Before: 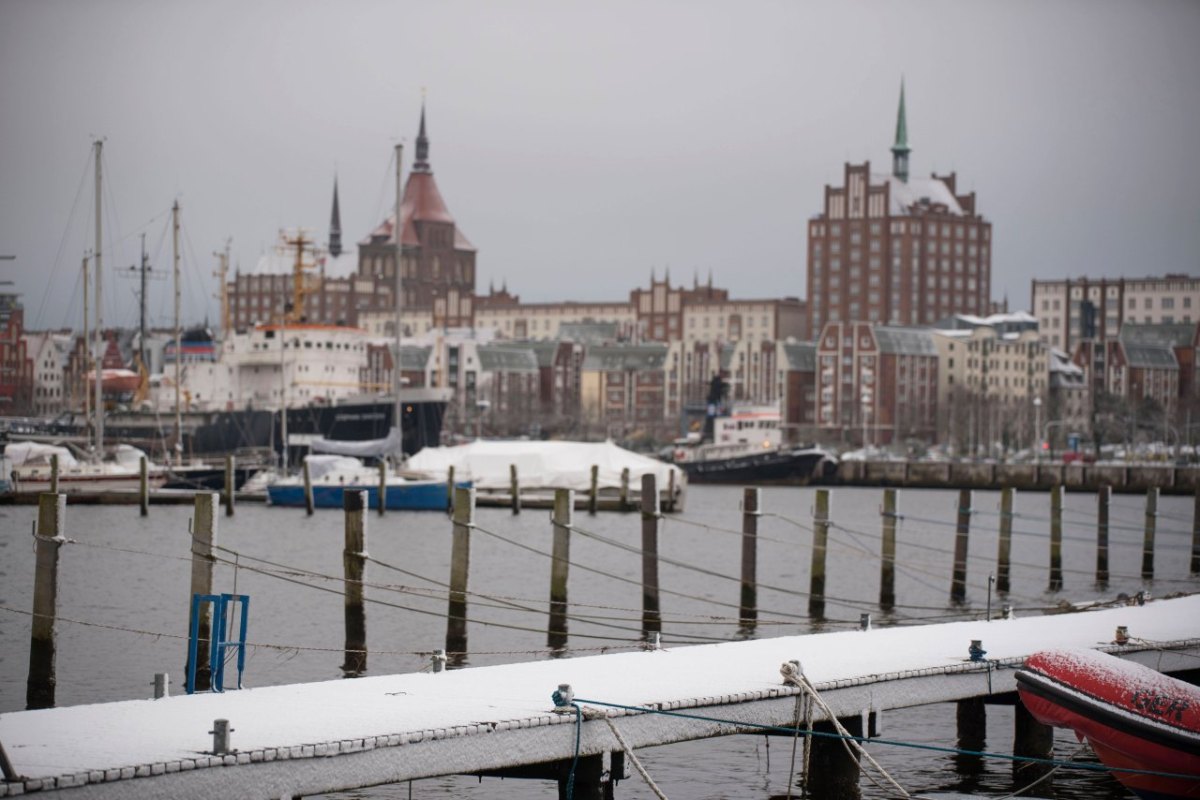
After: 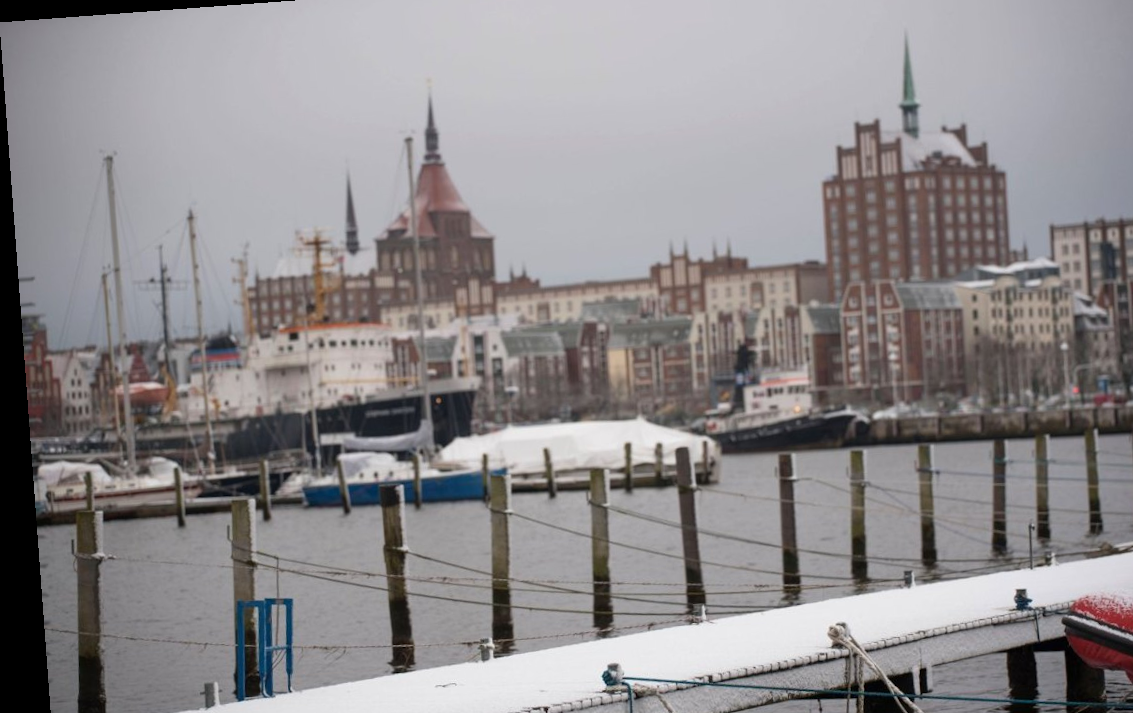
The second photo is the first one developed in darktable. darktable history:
crop: top 7.49%, right 9.717%, bottom 11.943%
rotate and perspective: rotation -4.25°, automatic cropping off
